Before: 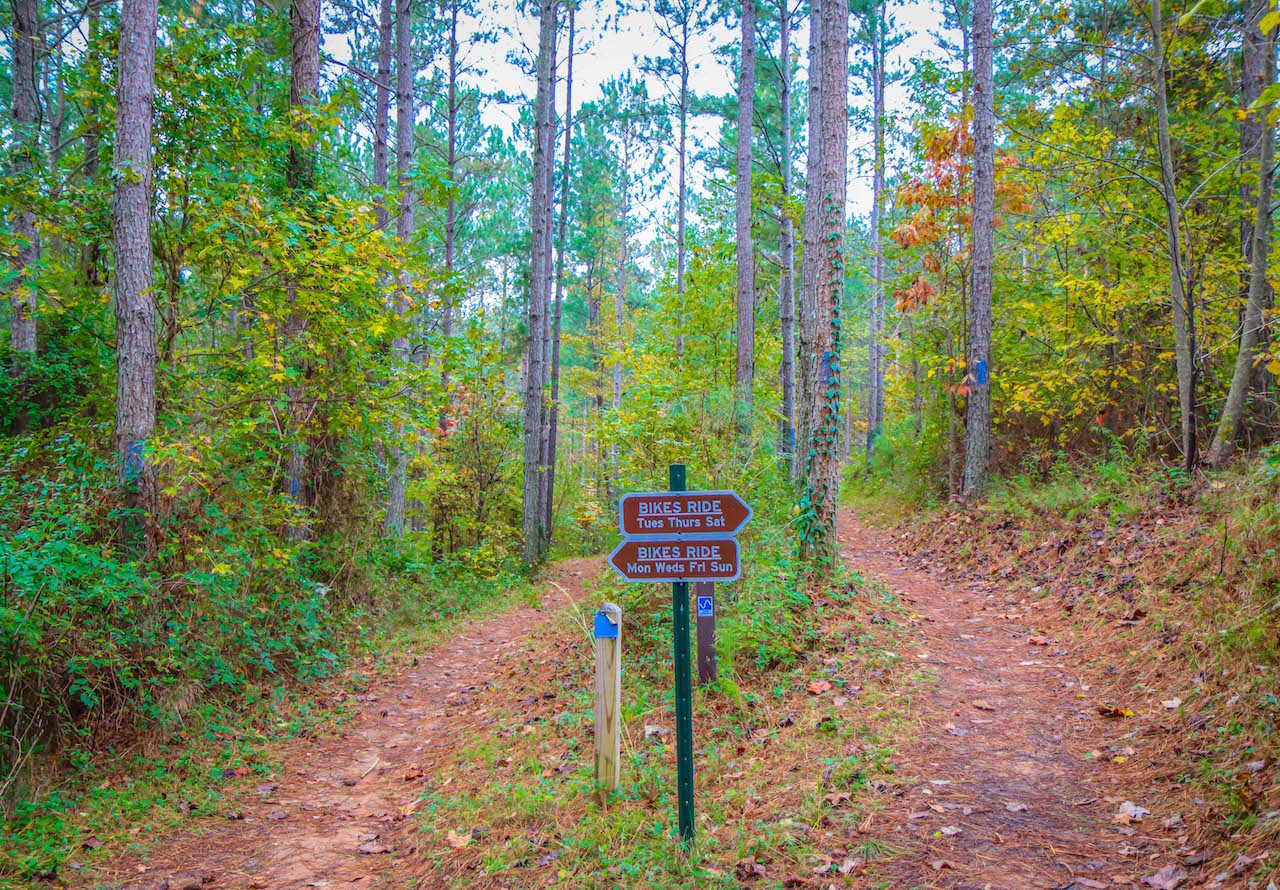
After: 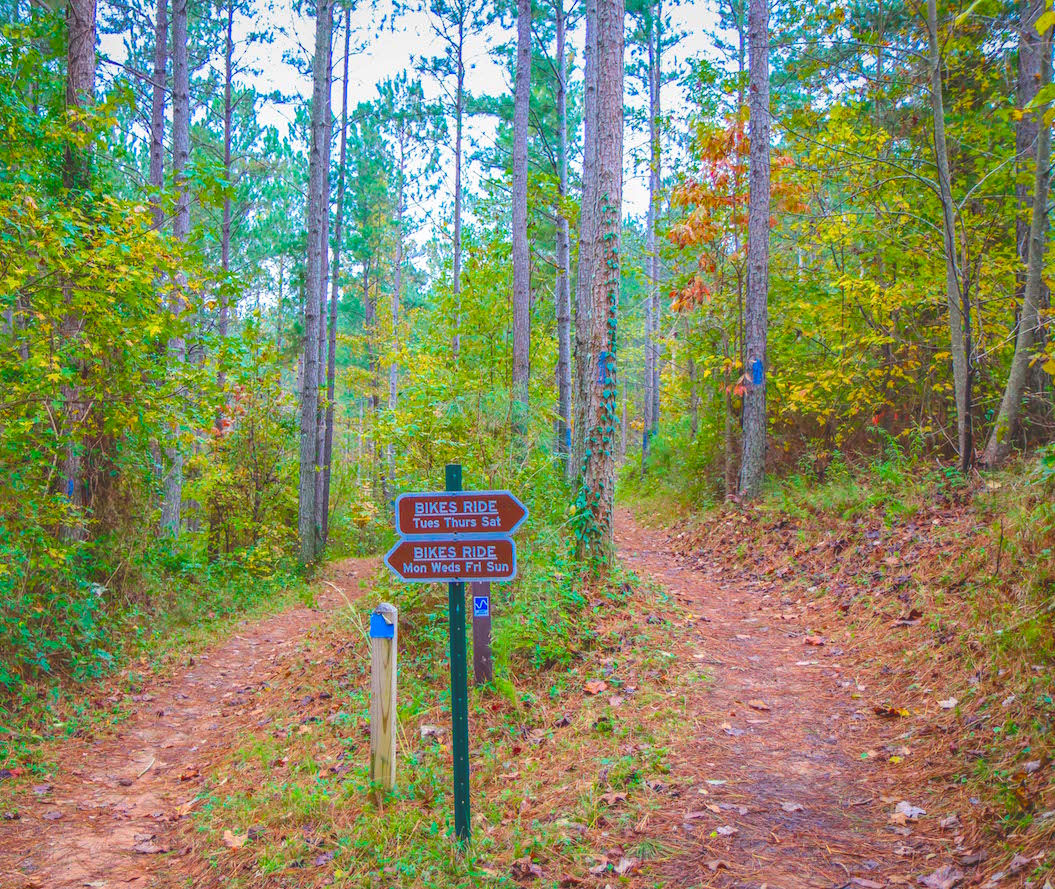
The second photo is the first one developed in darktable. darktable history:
color balance rgb: global offset › luminance 1.979%, perceptual saturation grading › global saturation 20%, perceptual saturation grading › highlights -25.325%, perceptual saturation grading › shadows 24.638%, global vibrance 20.707%
crop: left 17.507%, bottom 0.02%
